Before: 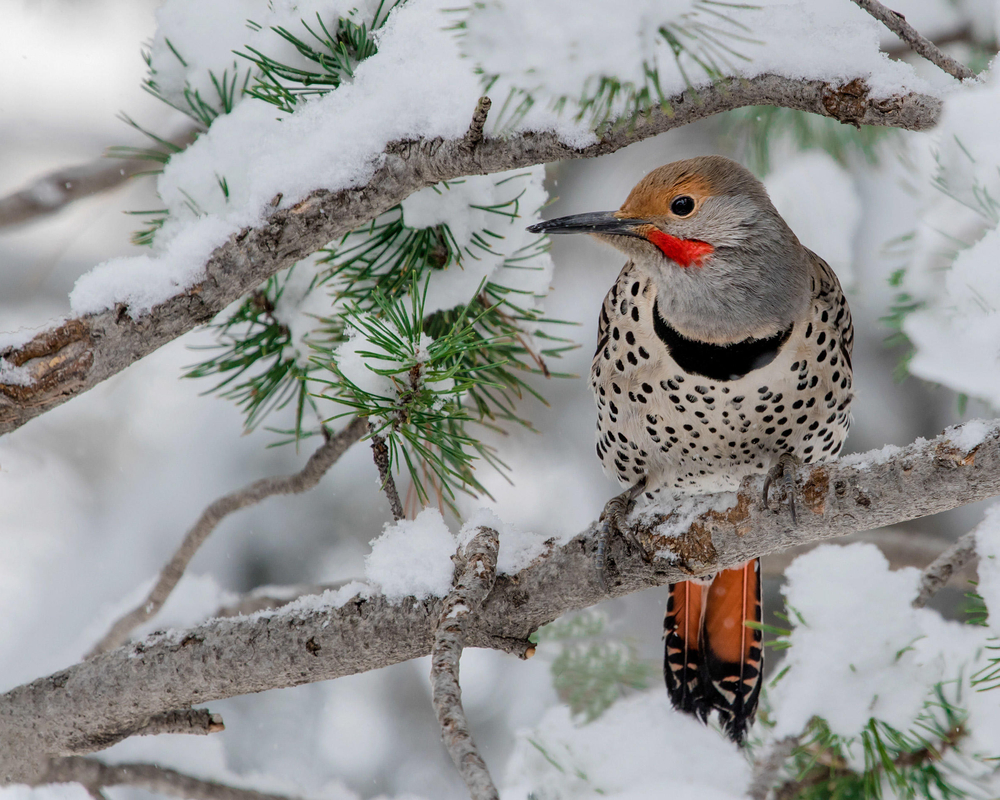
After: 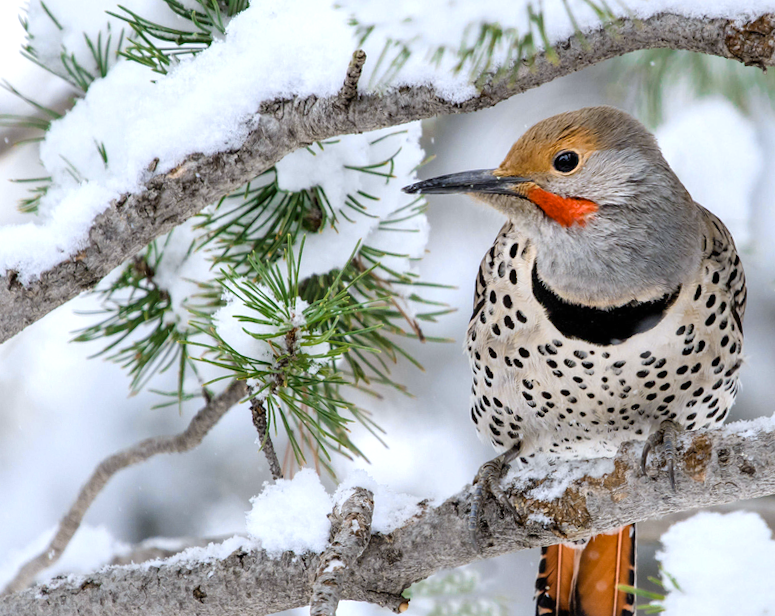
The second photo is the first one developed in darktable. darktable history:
rotate and perspective: rotation 0.062°, lens shift (vertical) 0.115, lens shift (horizontal) -0.133, crop left 0.047, crop right 0.94, crop top 0.061, crop bottom 0.94
crop and rotate: left 7.196%, top 4.574%, right 10.605%, bottom 13.178%
exposure: black level correction 0, exposure 0.7 EV, compensate exposure bias true, compensate highlight preservation false
color contrast: green-magenta contrast 0.8, blue-yellow contrast 1.1, unbound 0
white balance: red 0.974, blue 1.044
